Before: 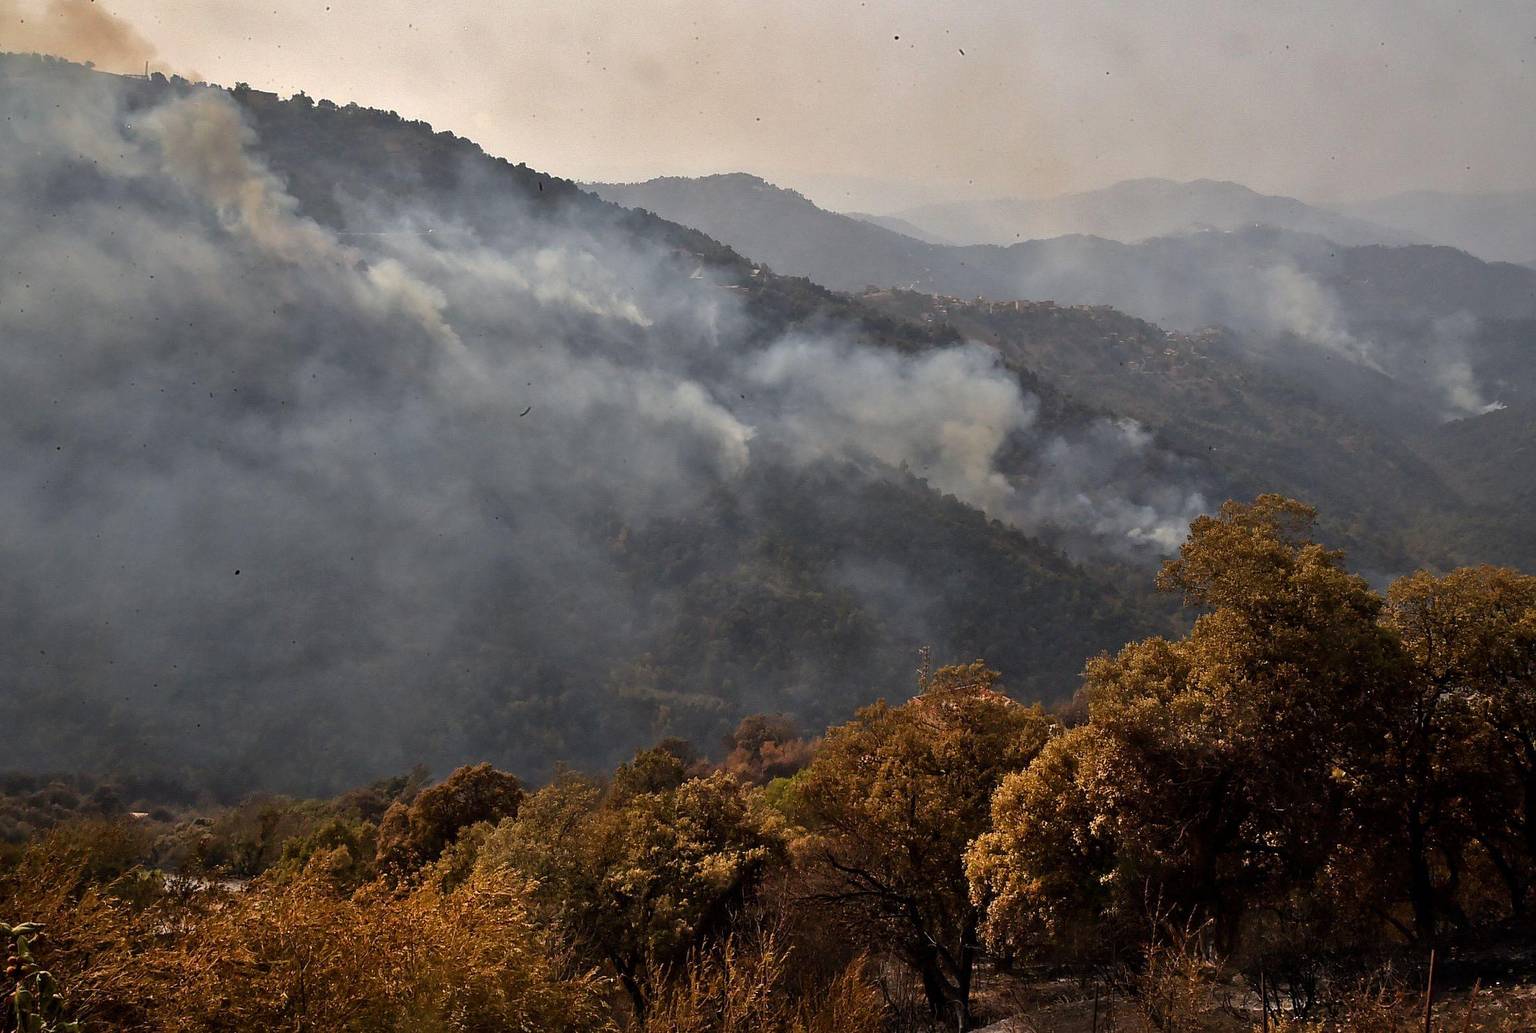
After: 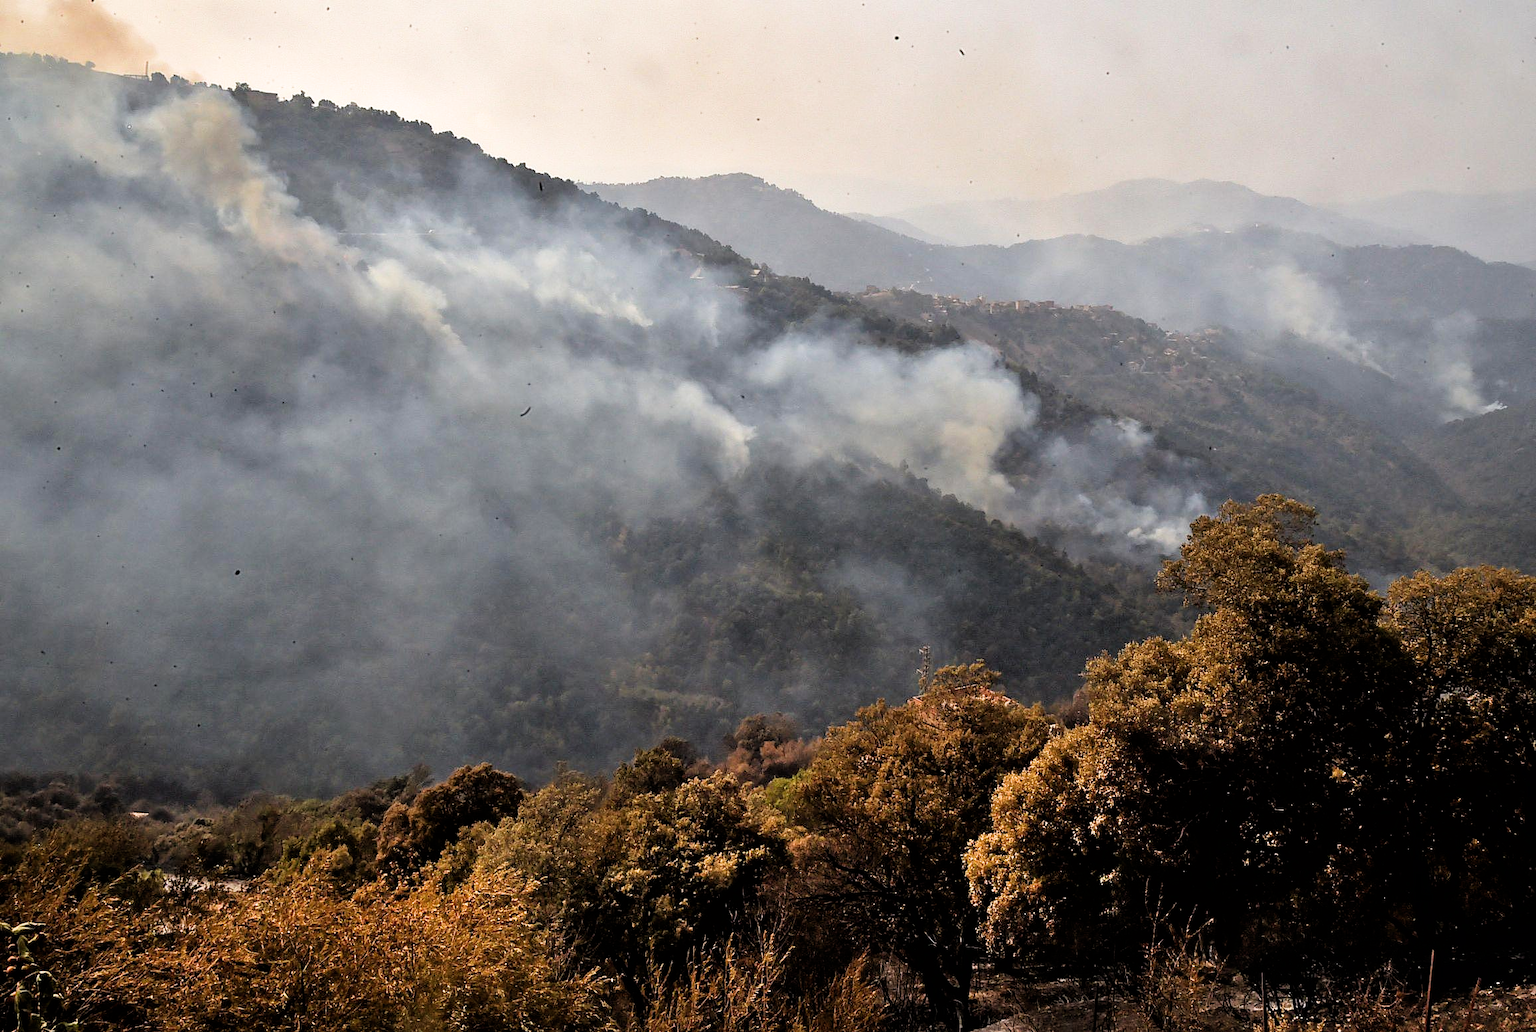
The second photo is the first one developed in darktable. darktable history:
exposure: black level correction 0, exposure 0.7 EV, compensate exposure bias true, compensate highlight preservation false
filmic rgb: black relative exposure -5 EV, white relative exposure 3.2 EV, hardness 3.42, contrast 1.2, highlights saturation mix -30%
